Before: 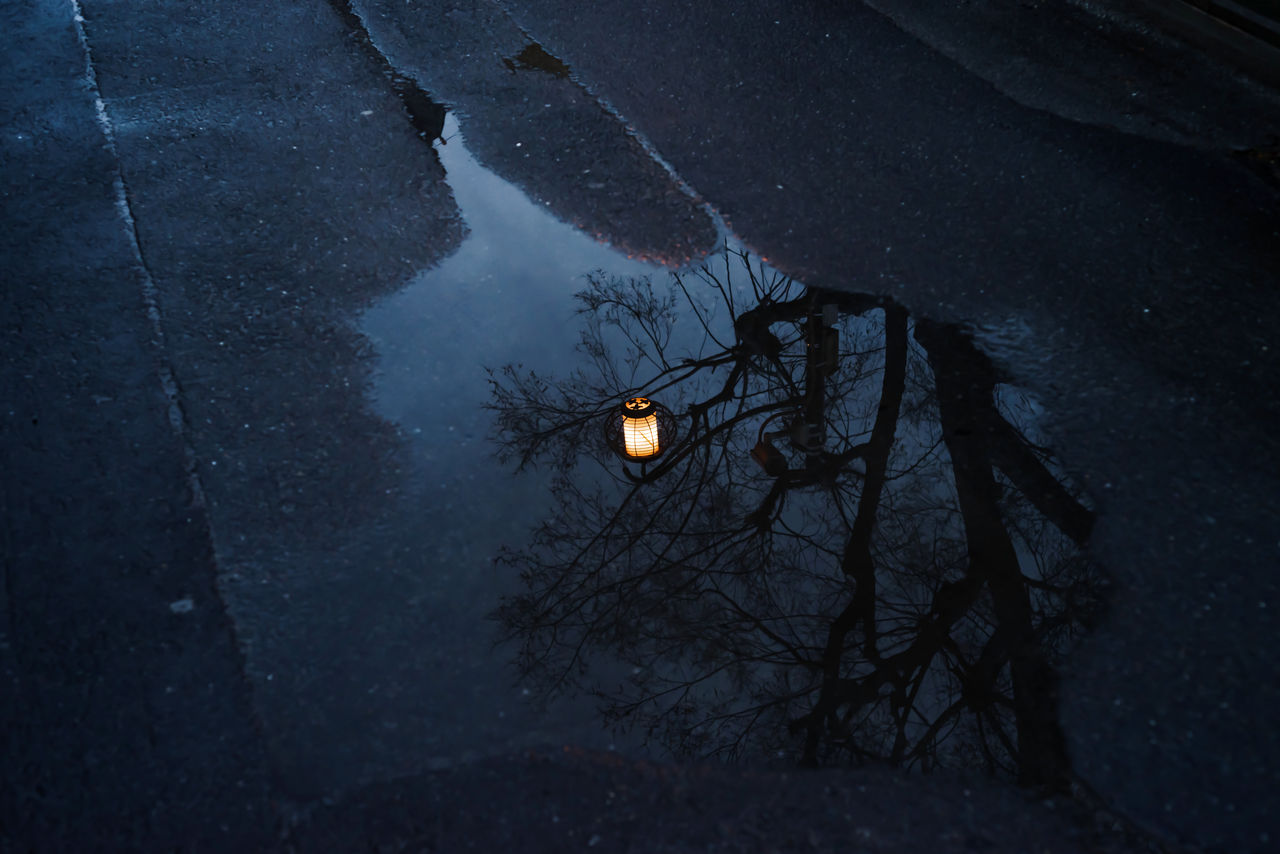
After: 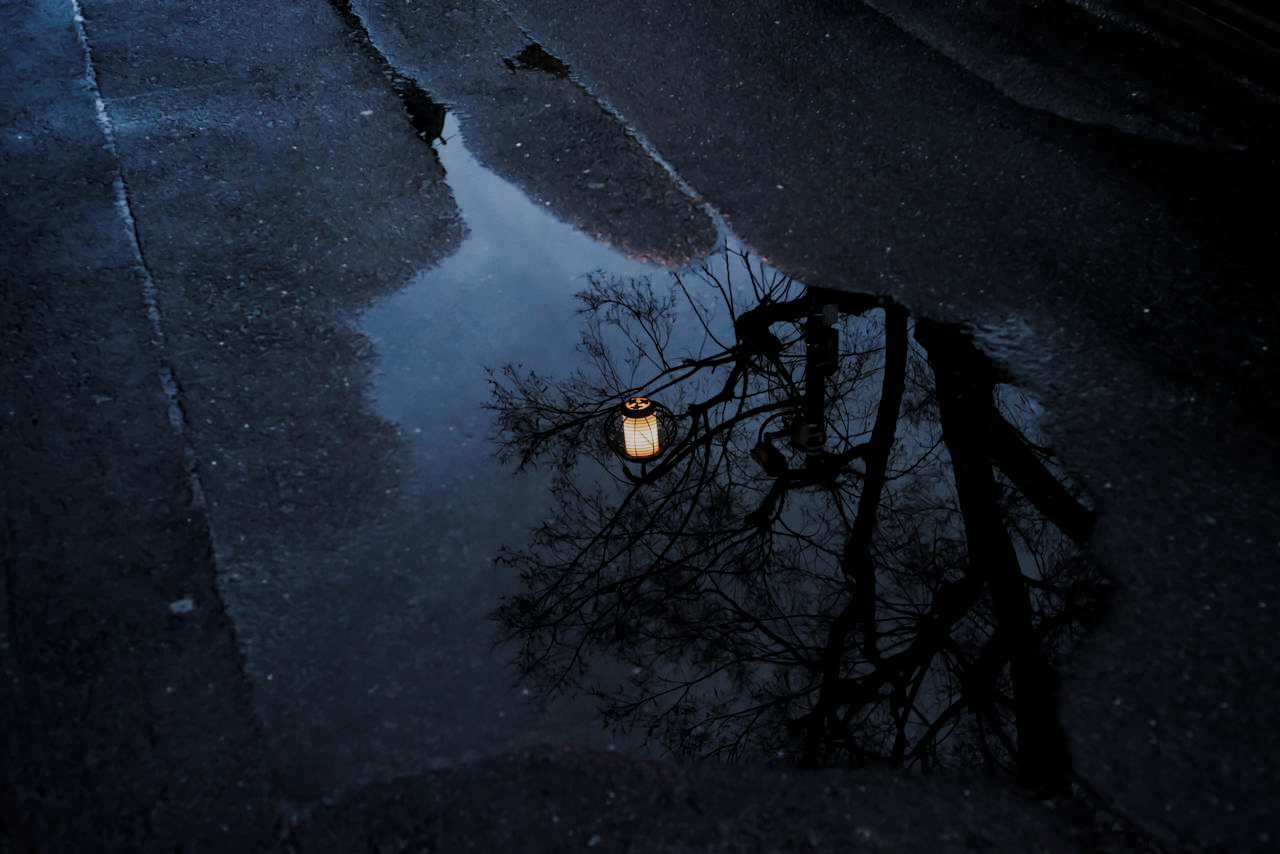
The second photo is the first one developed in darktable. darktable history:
filmic rgb: black relative exposure -8.02 EV, white relative exposure 4.05 EV, threshold -0.305 EV, transition 3.19 EV, structure ↔ texture 99.83%, hardness 4.19, contrast 0.921, color science v4 (2020), enable highlight reconstruction true
local contrast: on, module defaults
